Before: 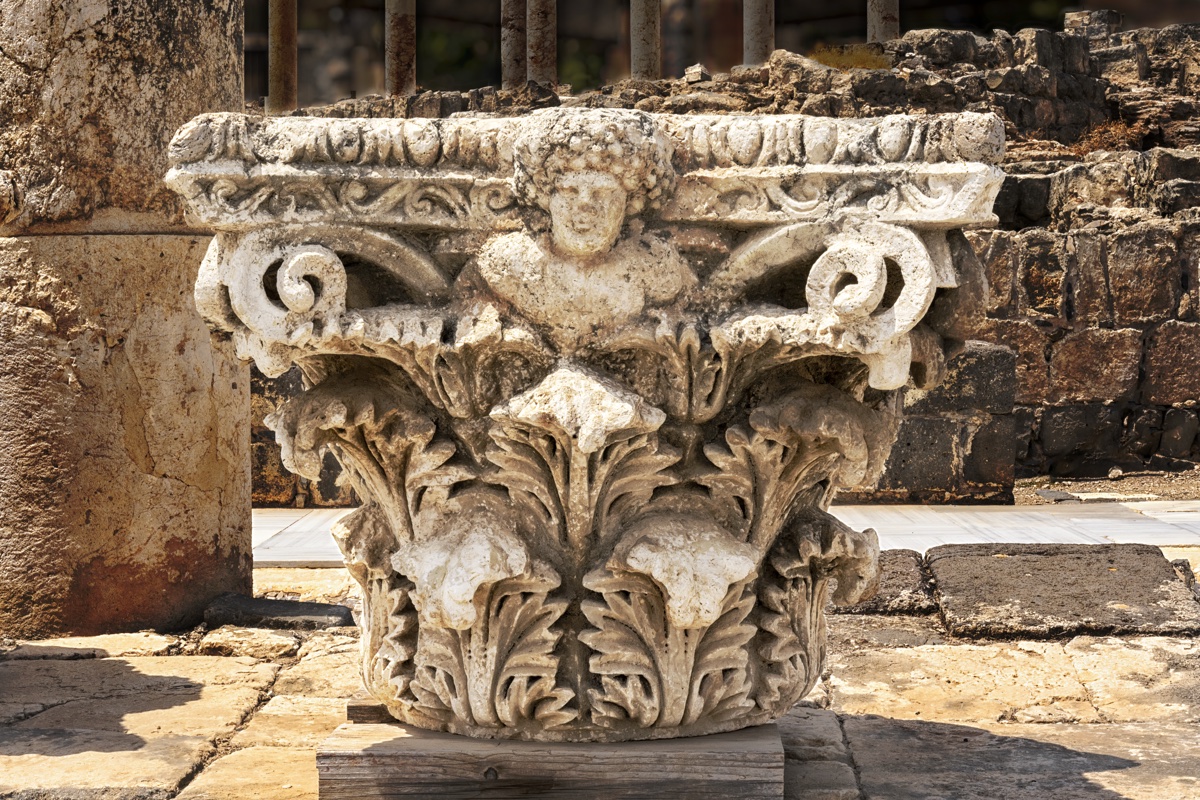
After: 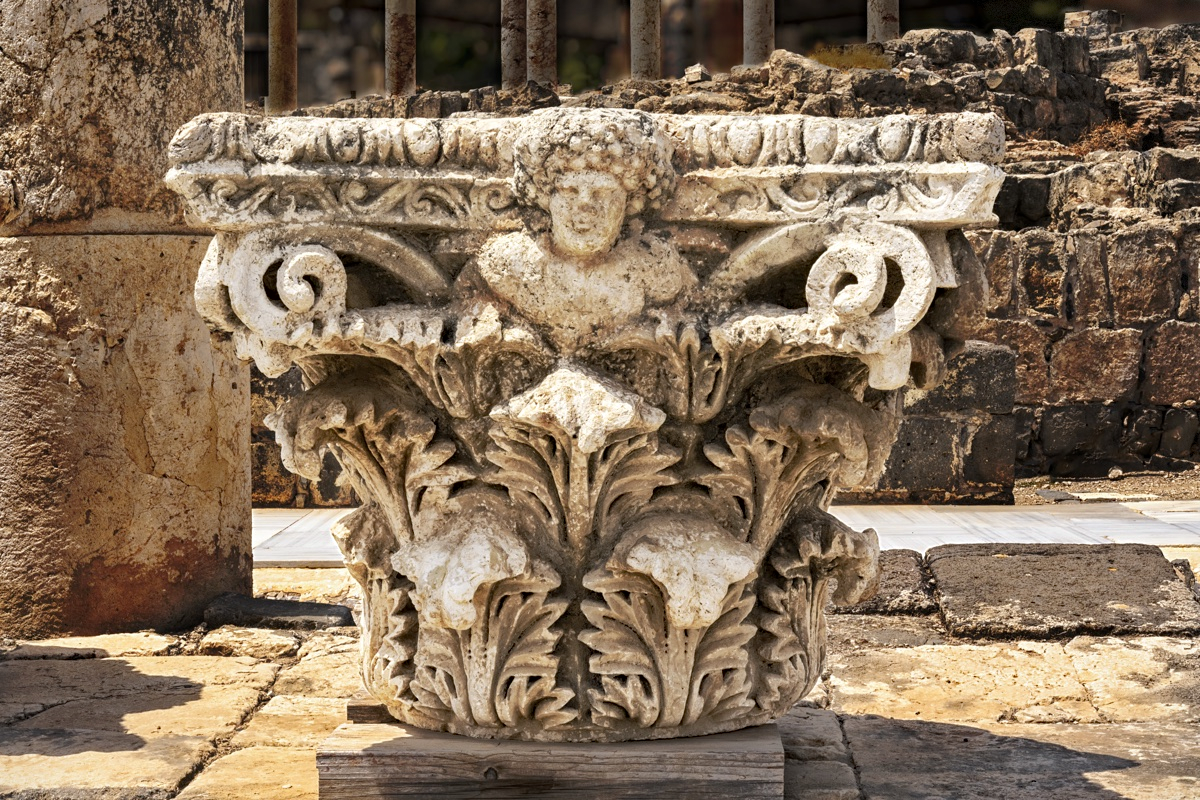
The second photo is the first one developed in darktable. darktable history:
shadows and highlights: low approximation 0.01, soften with gaussian
exposure: compensate highlight preservation false
haze removal: compatibility mode true, adaptive false
vignetting: fall-off start 97.28%, fall-off radius 79%, brightness -0.462, saturation -0.3, width/height ratio 1.114, dithering 8-bit output, unbound false
